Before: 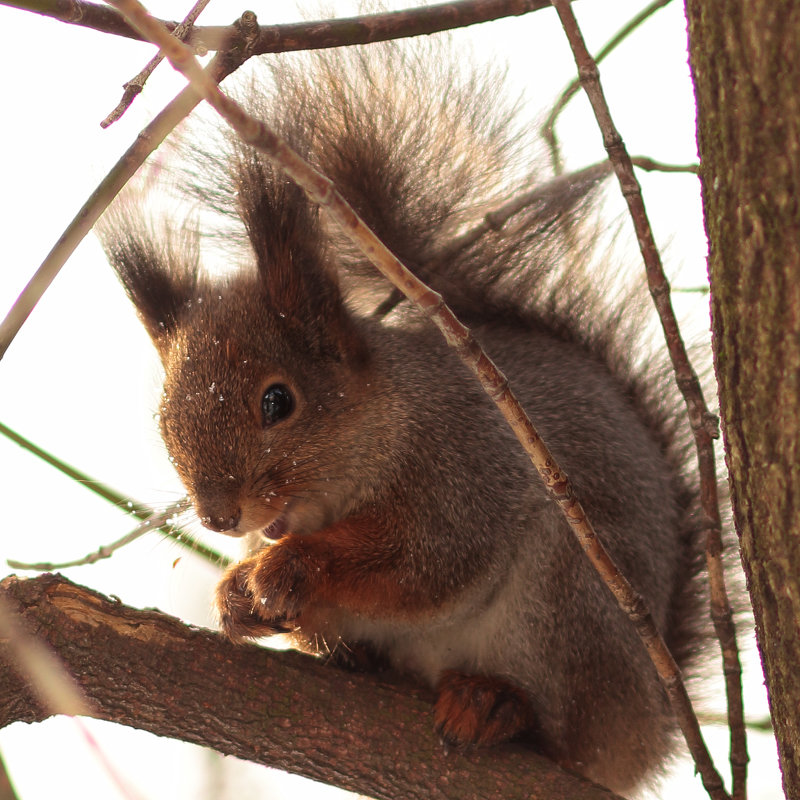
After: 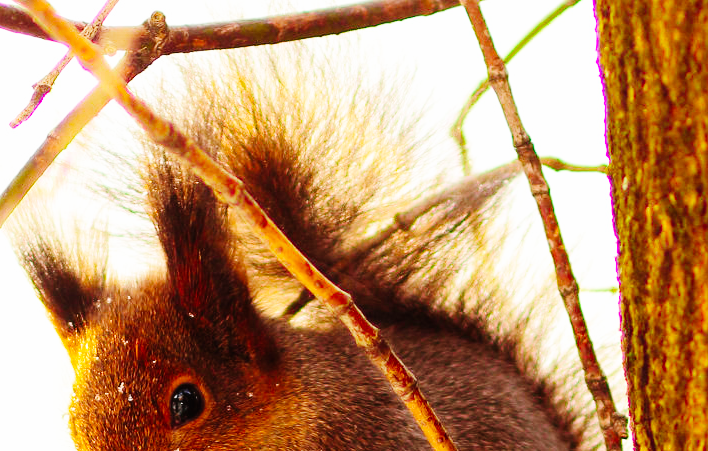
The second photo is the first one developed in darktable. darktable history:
crop and rotate: left 11.497%, bottom 43.518%
exposure: exposure -0.251 EV, compensate highlight preservation false
color balance rgb: perceptual saturation grading › global saturation 75.712%, perceptual saturation grading › shadows -30.015%, perceptual brilliance grading › mid-tones 10.925%, perceptual brilliance grading › shadows 14.748%
base curve: curves: ch0 [(0, 0) (0, 0) (0.002, 0.001) (0.008, 0.003) (0.019, 0.011) (0.037, 0.037) (0.064, 0.11) (0.102, 0.232) (0.152, 0.379) (0.216, 0.524) (0.296, 0.665) (0.394, 0.789) (0.512, 0.881) (0.651, 0.945) (0.813, 0.986) (1, 1)], preserve colors none
